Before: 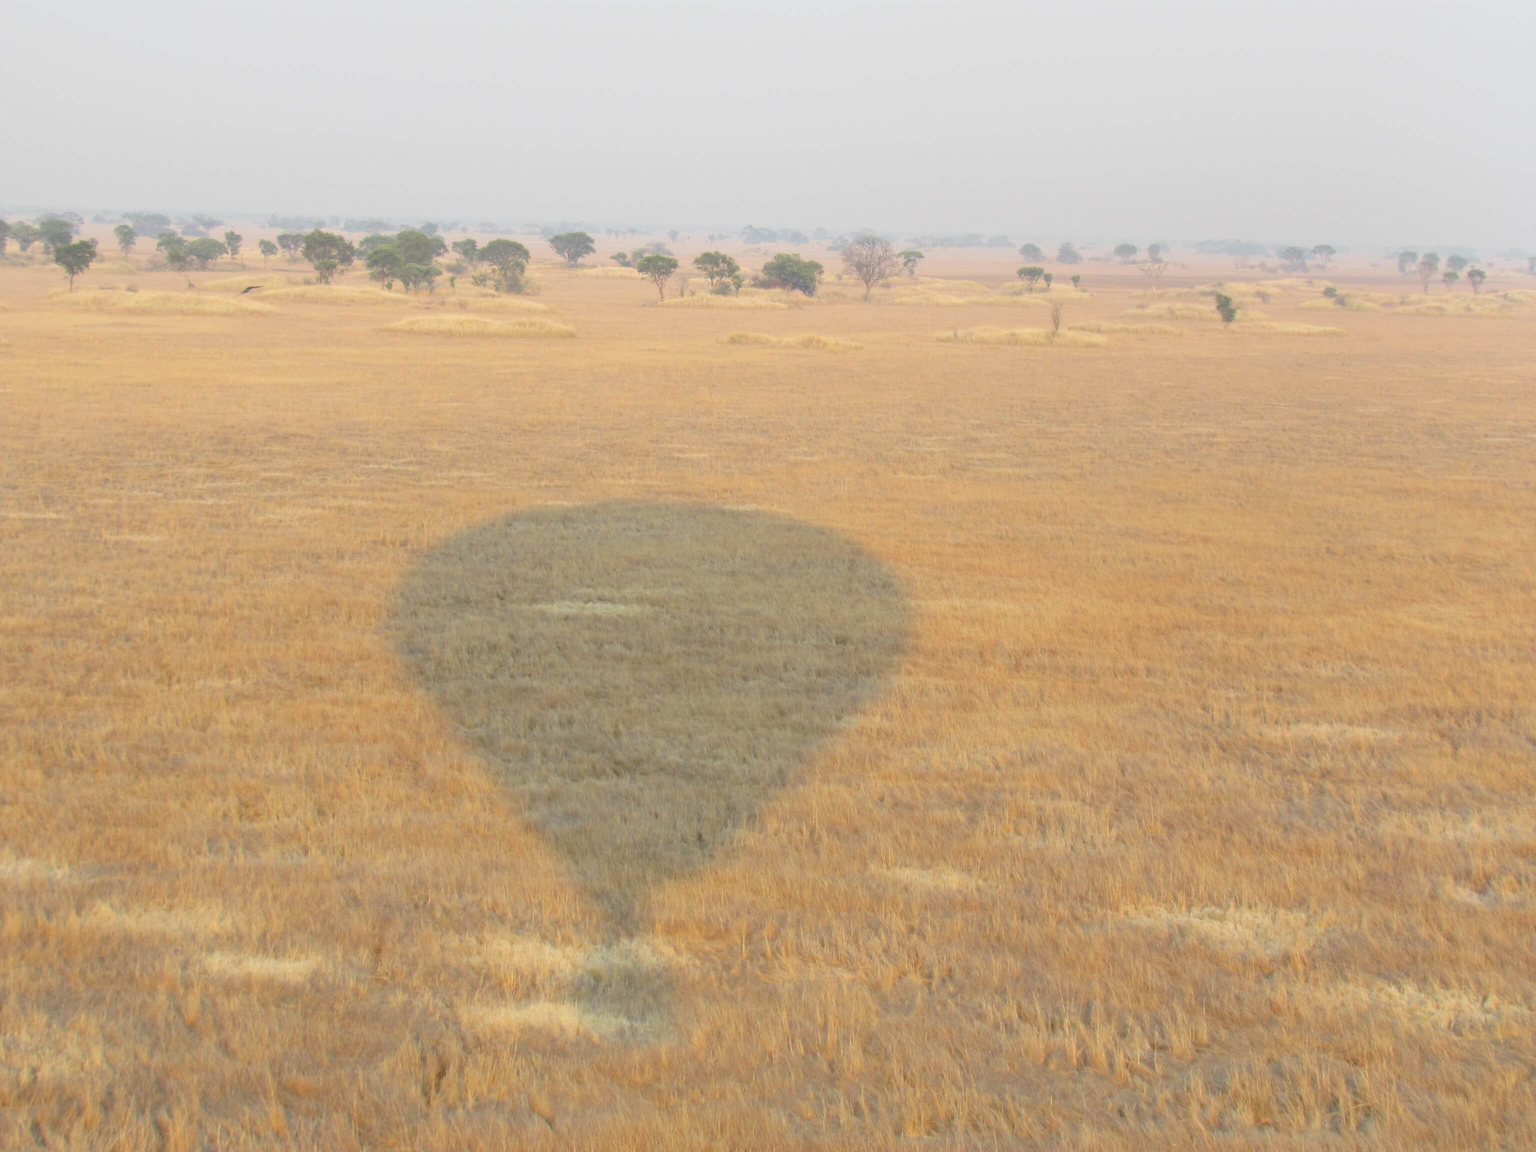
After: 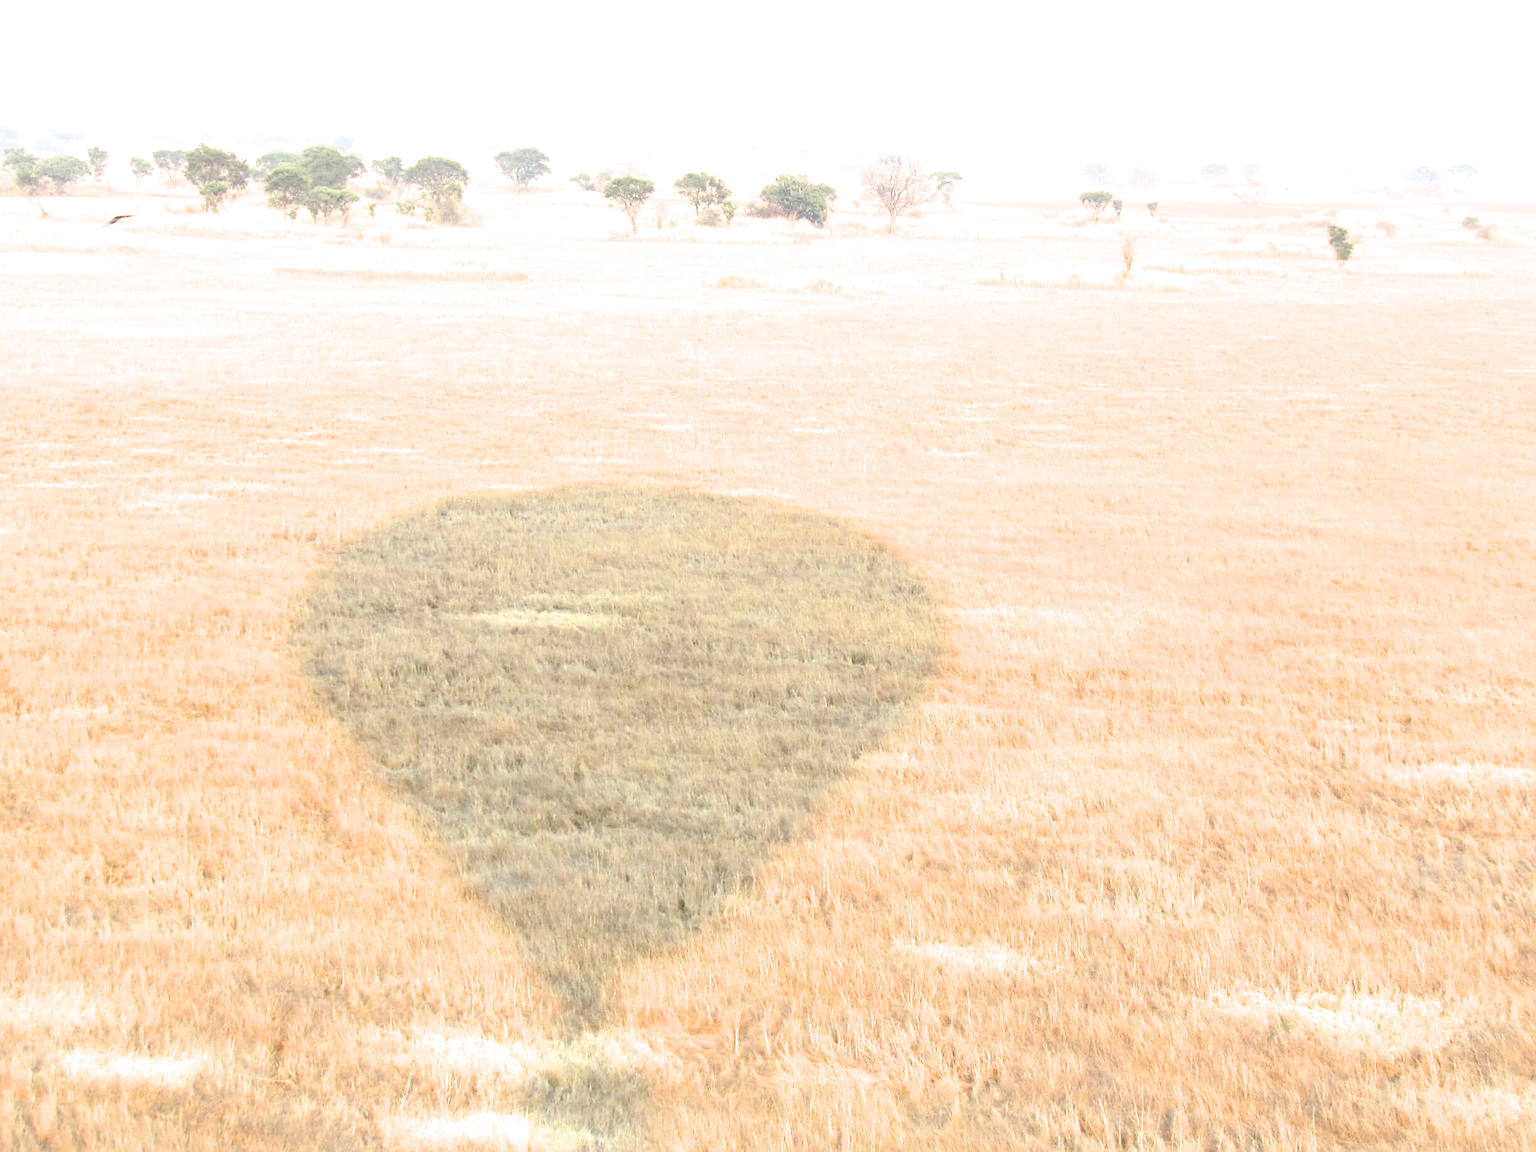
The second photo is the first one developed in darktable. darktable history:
sharpen: on, module defaults
filmic rgb: black relative exposure -8.02 EV, white relative exposure 2.19 EV, hardness 6.99
exposure: black level correction 0, exposure 0.697 EV, compensate highlight preservation false
crop and rotate: left 10.142%, top 9.98%, right 9.996%, bottom 10.093%
